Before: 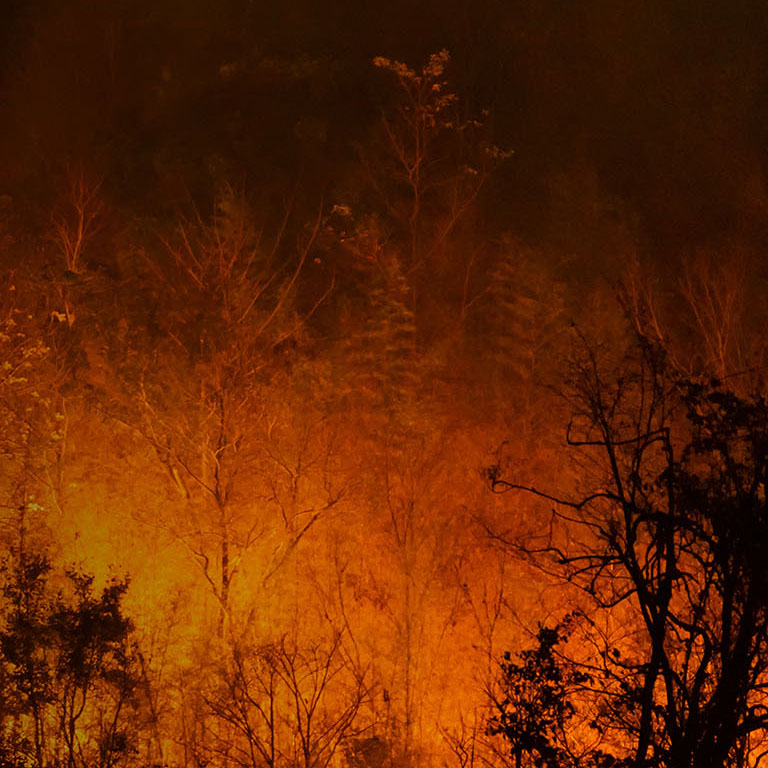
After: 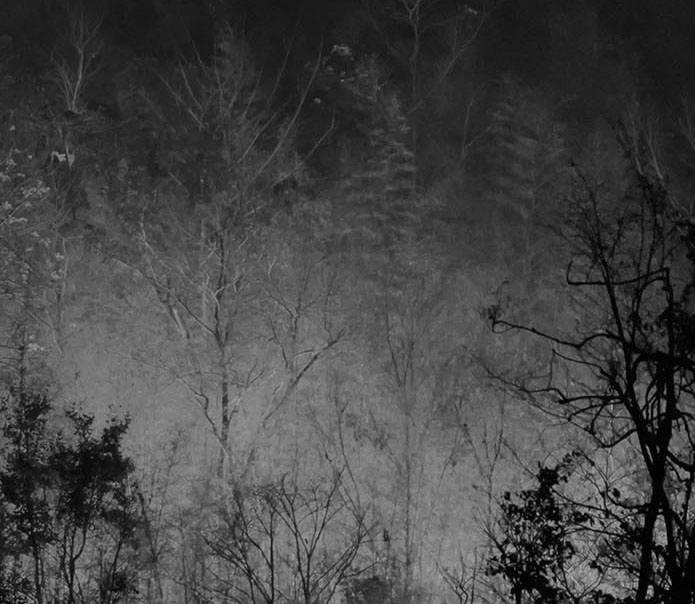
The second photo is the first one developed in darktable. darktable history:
monochrome: on, module defaults
crop: top 20.916%, right 9.437%, bottom 0.316%
